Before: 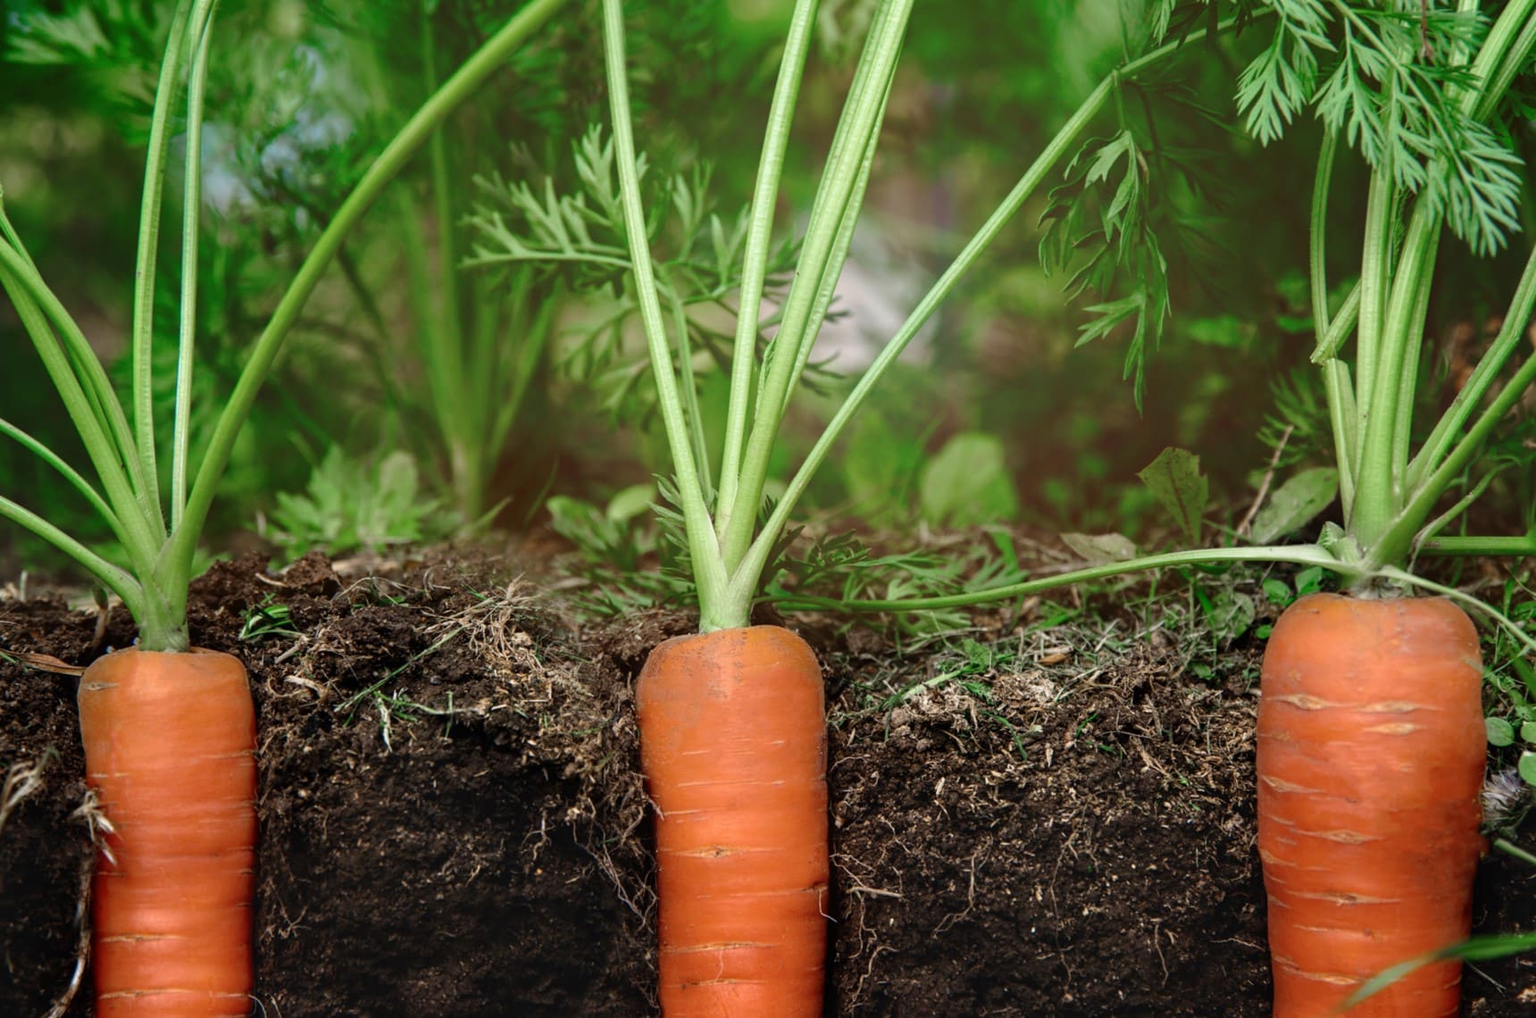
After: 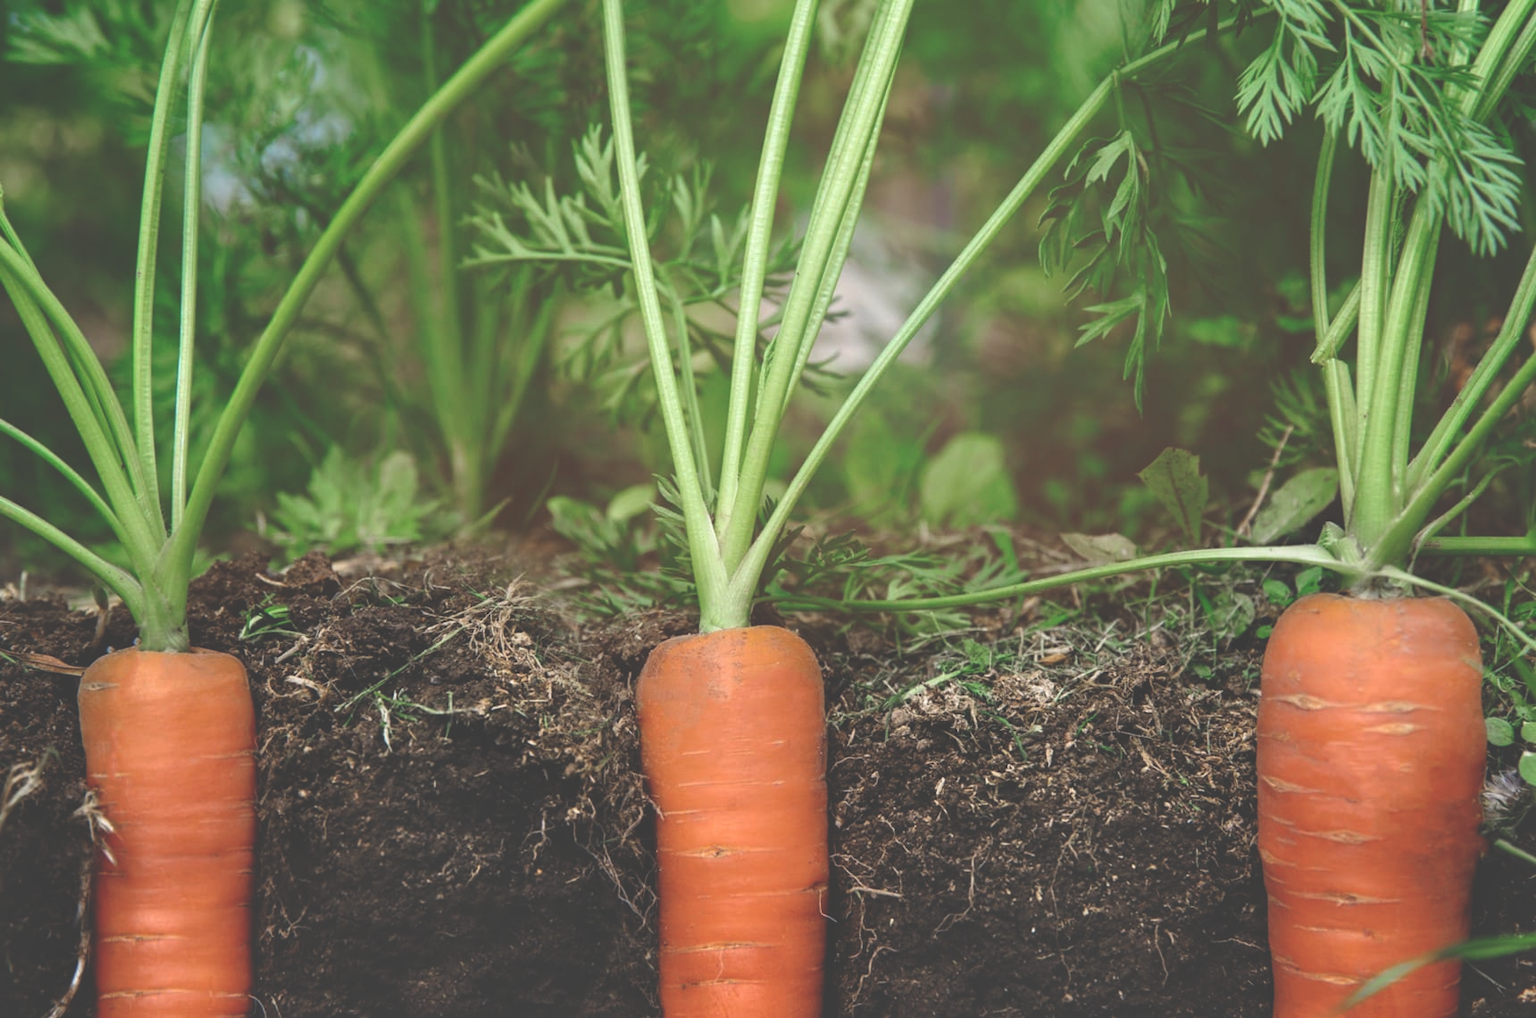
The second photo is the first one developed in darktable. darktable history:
shadows and highlights: shadows 25, highlights -25
color contrast: green-magenta contrast 0.96
exposure: black level correction -0.041, exposure 0.064 EV, compensate highlight preservation false
